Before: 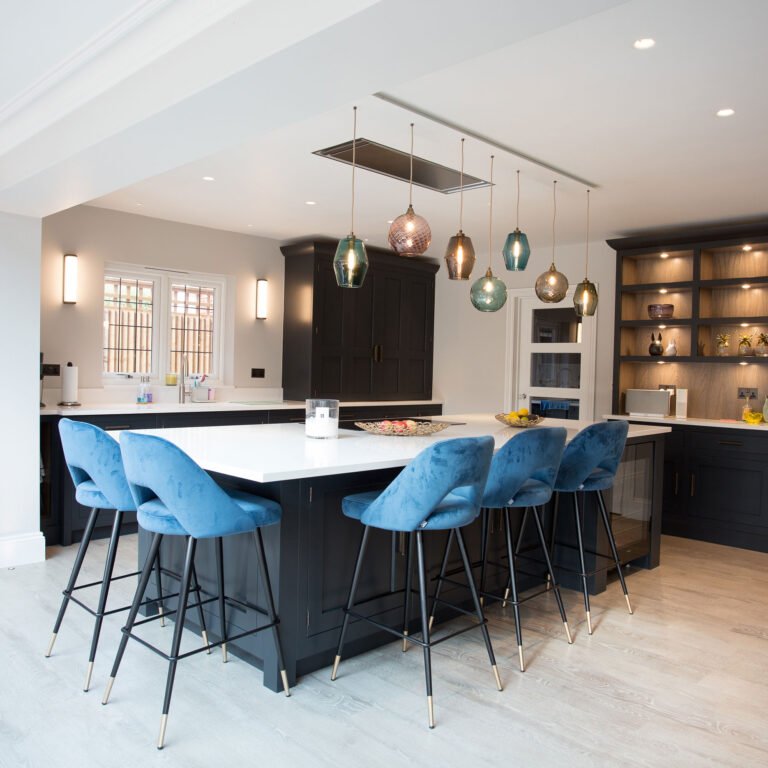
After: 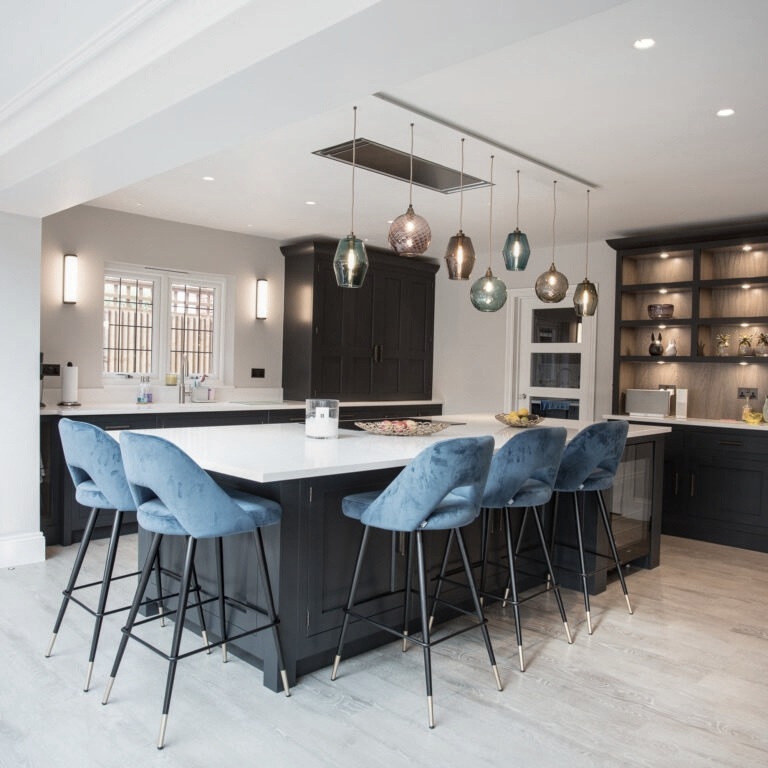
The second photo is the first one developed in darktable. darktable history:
local contrast: on, module defaults
contrast brightness saturation: contrast -0.05, saturation -0.41
